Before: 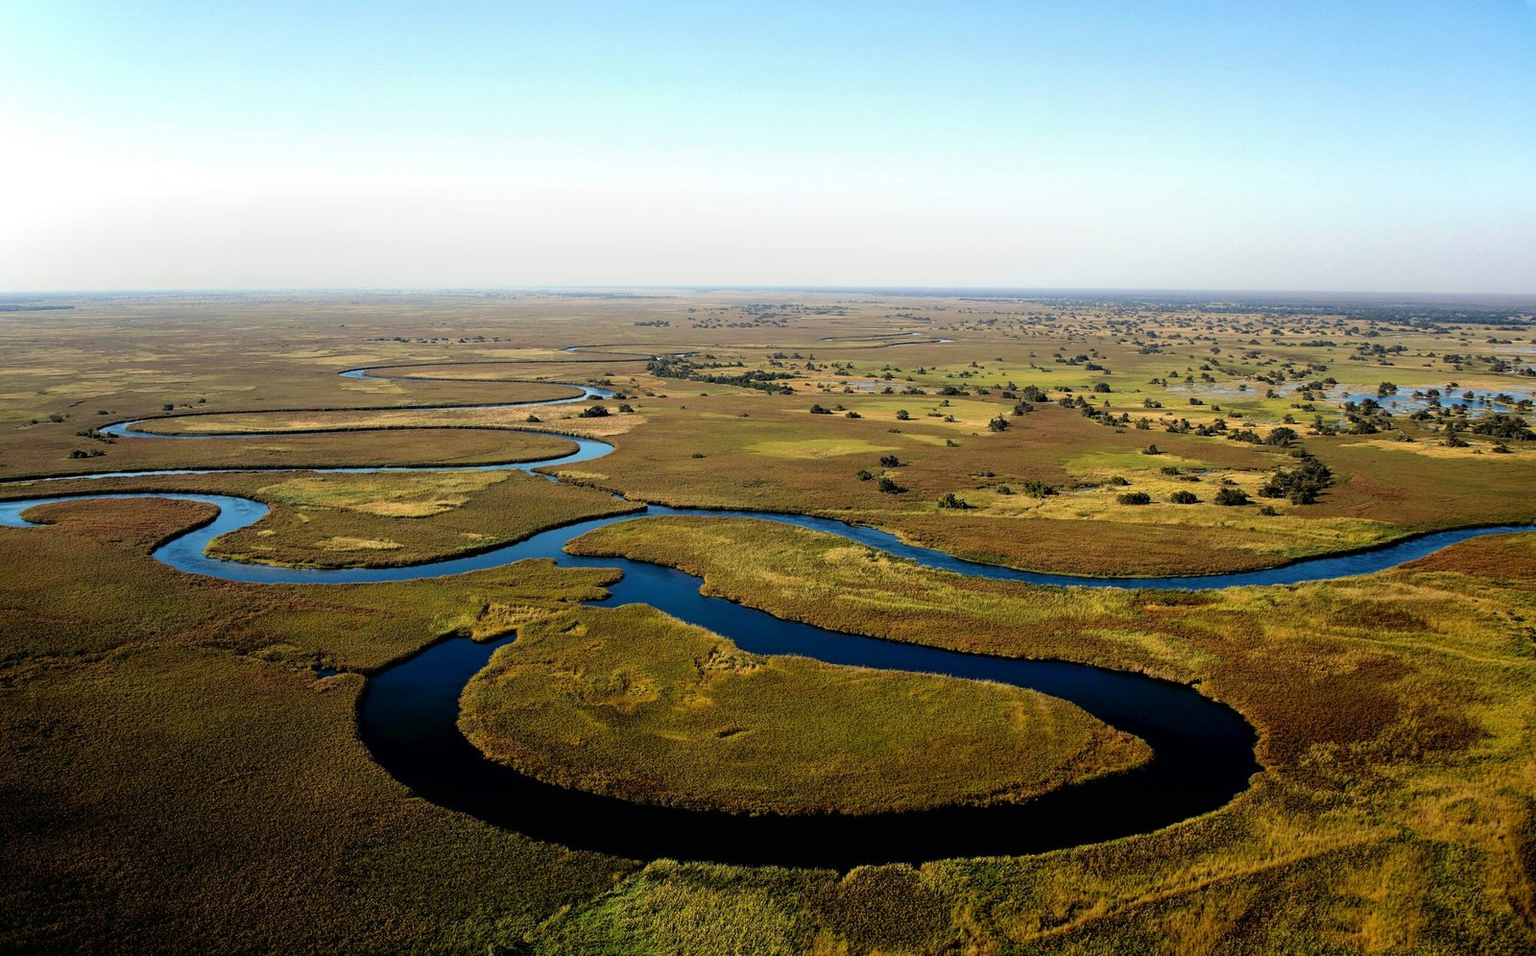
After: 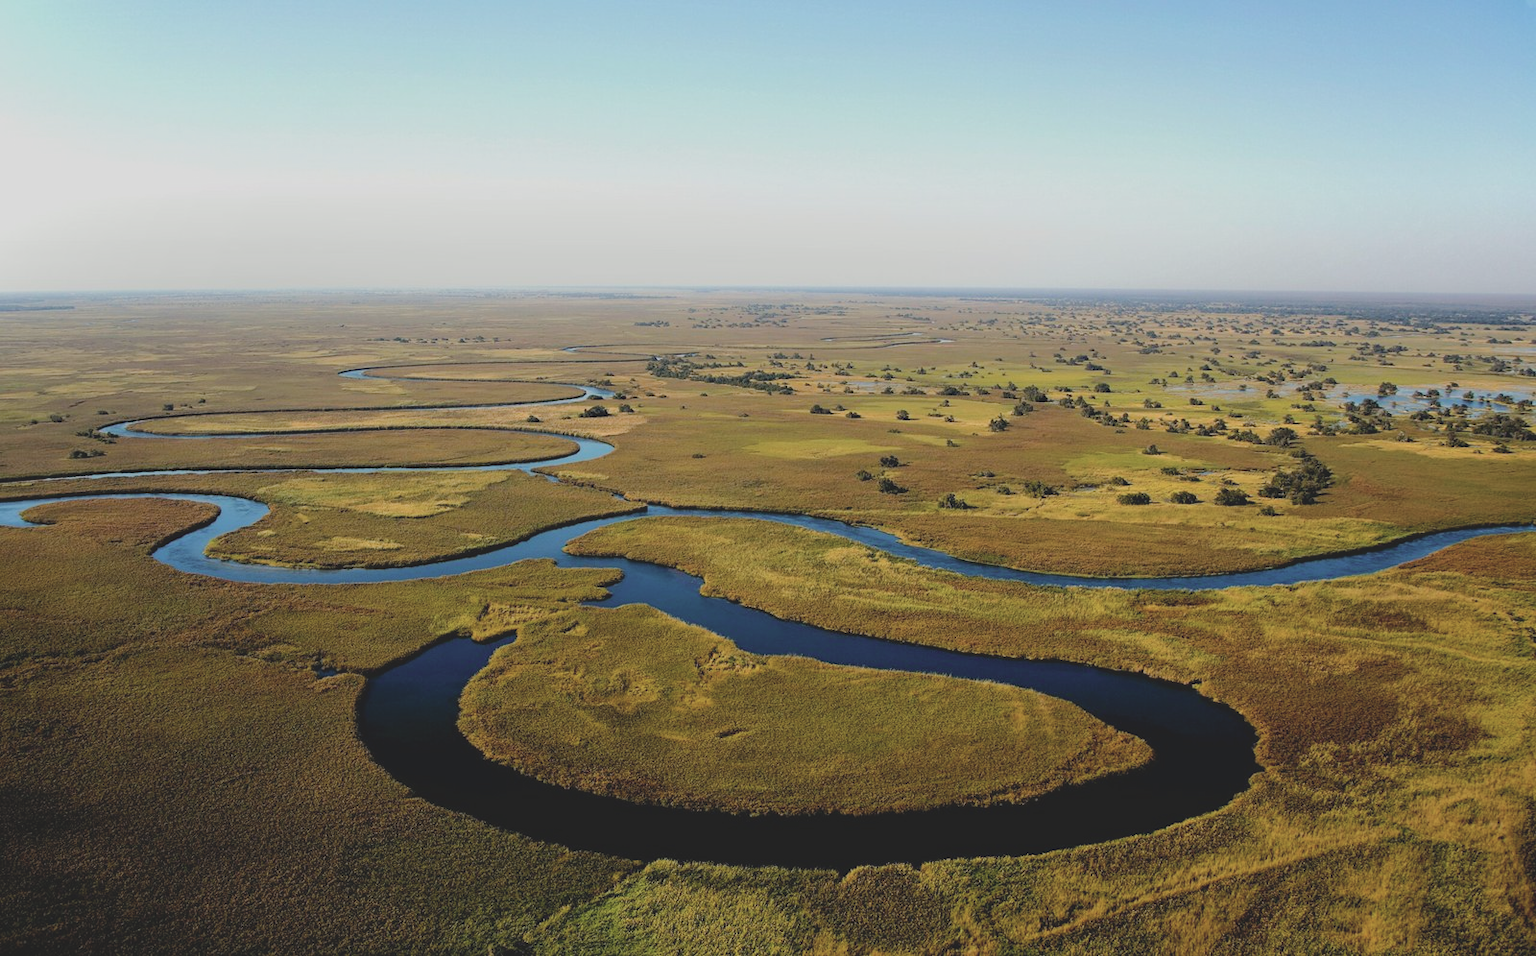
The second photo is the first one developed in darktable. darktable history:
color balance rgb: perceptual saturation grading › global saturation 25%, perceptual brilliance grading › mid-tones 10%, perceptual brilliance grading › shadows 15%, global vibrance 20%
contrast brightness saturation: contrast -0.26, saturation -0.43
